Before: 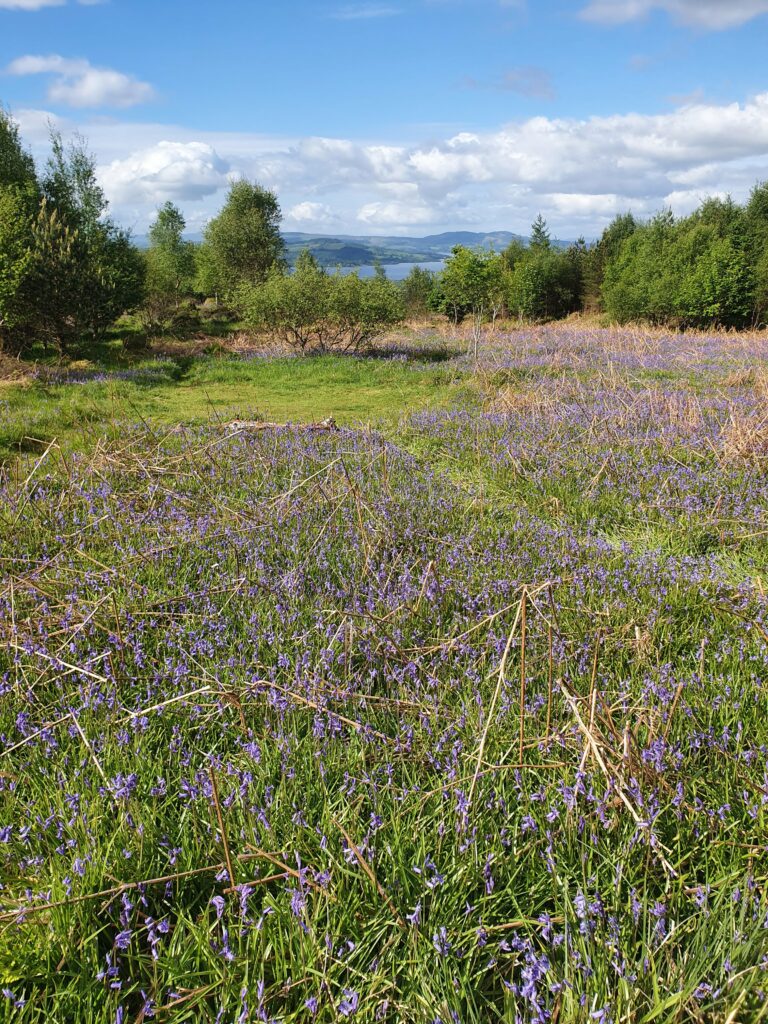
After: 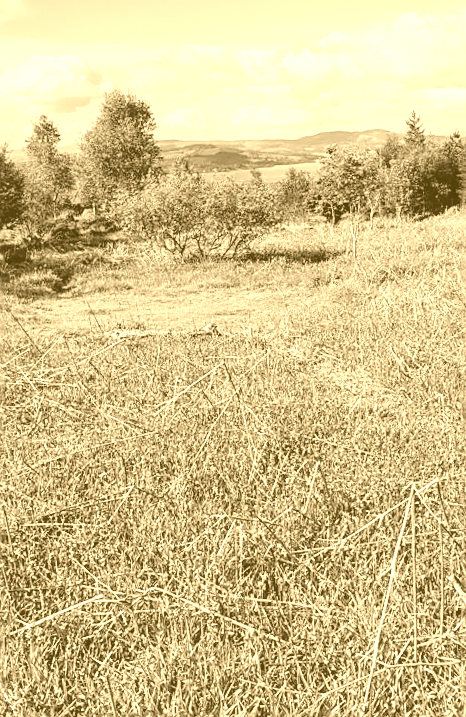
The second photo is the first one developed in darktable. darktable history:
sharpen: on, module defaults
crop: left 16.202%, top 11.208%, right 26.045%, bottom 20.557%
rotate and perspective: rotation -2.22°, lens shift (horizontal) -0.022, automatic cropping off
filmic rgb: black relative exposure -7.65 EV, white relative exposure 4.56 EV, hardness 3.61, color science v6 (2022)
white balance: red 1.08, blue 0.791
local contrast: on, module defaults
colorize: hue 36°, source mix 100%
